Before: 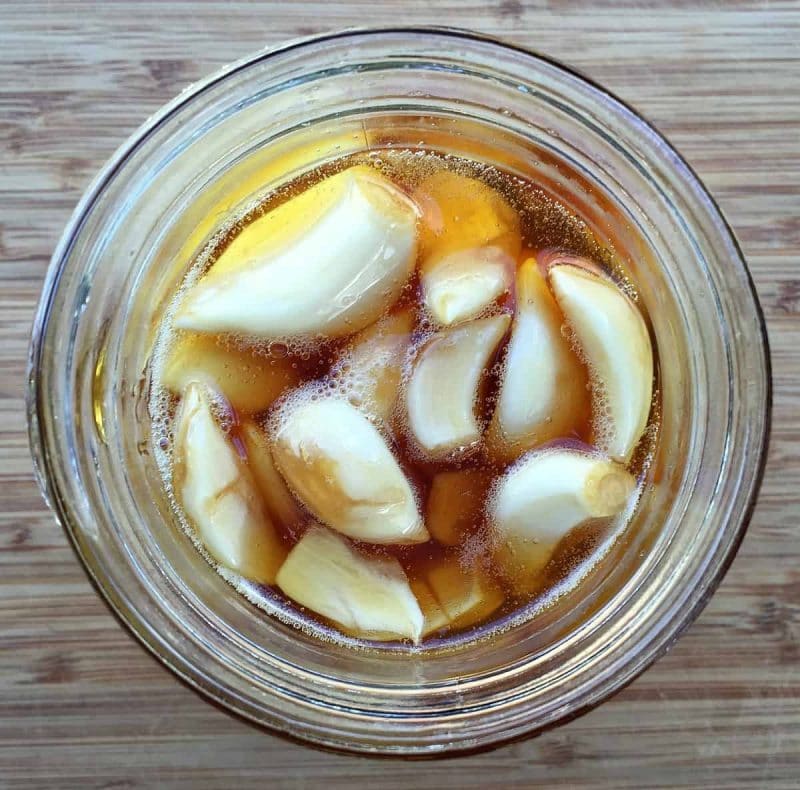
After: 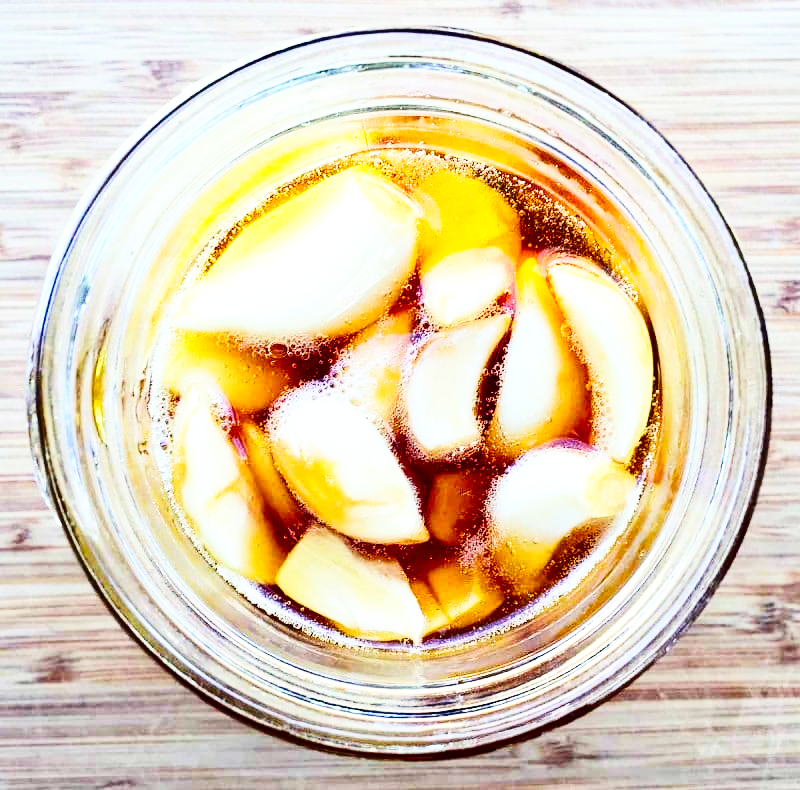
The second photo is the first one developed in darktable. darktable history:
base curve: curves: ch0 [(0, 0.003) (0.001, 0.002) (0.006, 0.004) (0.02, 0.022) (0.048, 0.086) (0.094, 0.234) (0.162, 0.431) (0.258, 0.629) (0.385, 0.8) (0.548, 0.918) (0.751, 0.988) (1, 1)], preserve colors none
contrast brightness saturation: contrast 0.285
color balance rgb: shadows lift › chroma 3.277%, shadows lift › hue 279.19°, perceptual saturation grading › global saturation 25.022%
